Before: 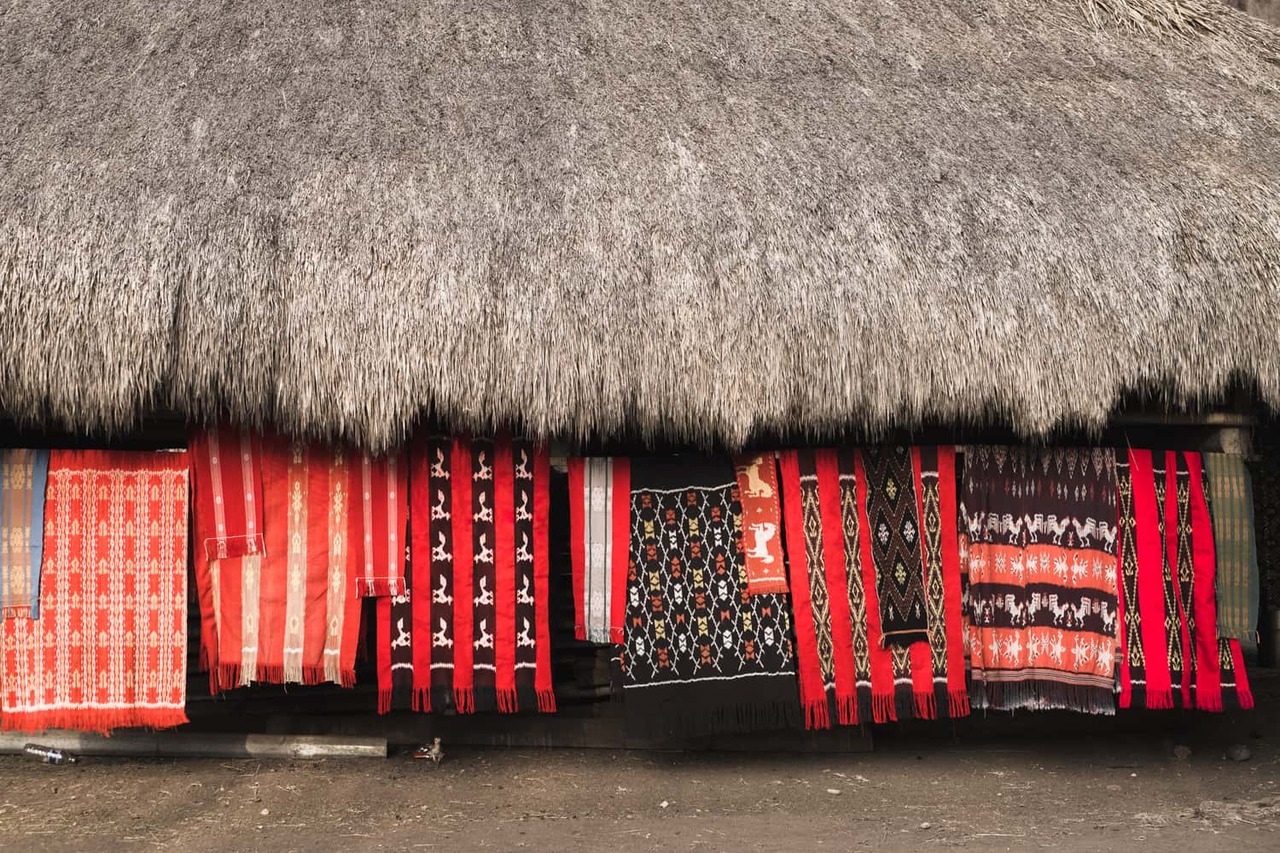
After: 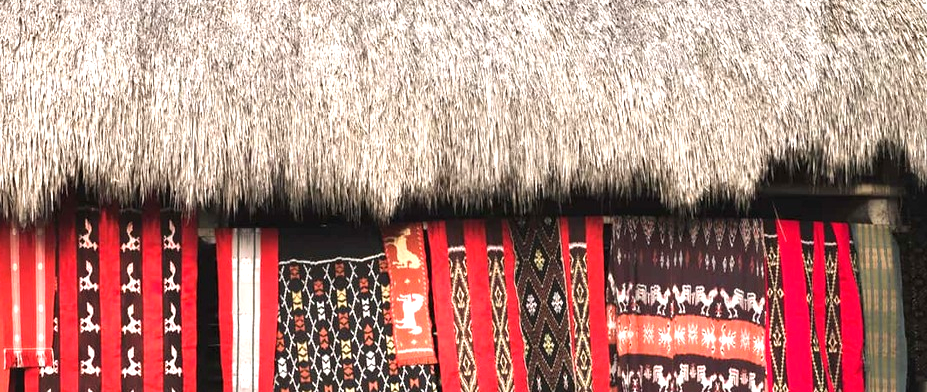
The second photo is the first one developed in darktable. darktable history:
crop and rotate: left 27.55%, top 26.869%, bottom 27.175%
exposure: exposure 0.922 EV, compensate exposure bias true, compensate highlight preservation false
